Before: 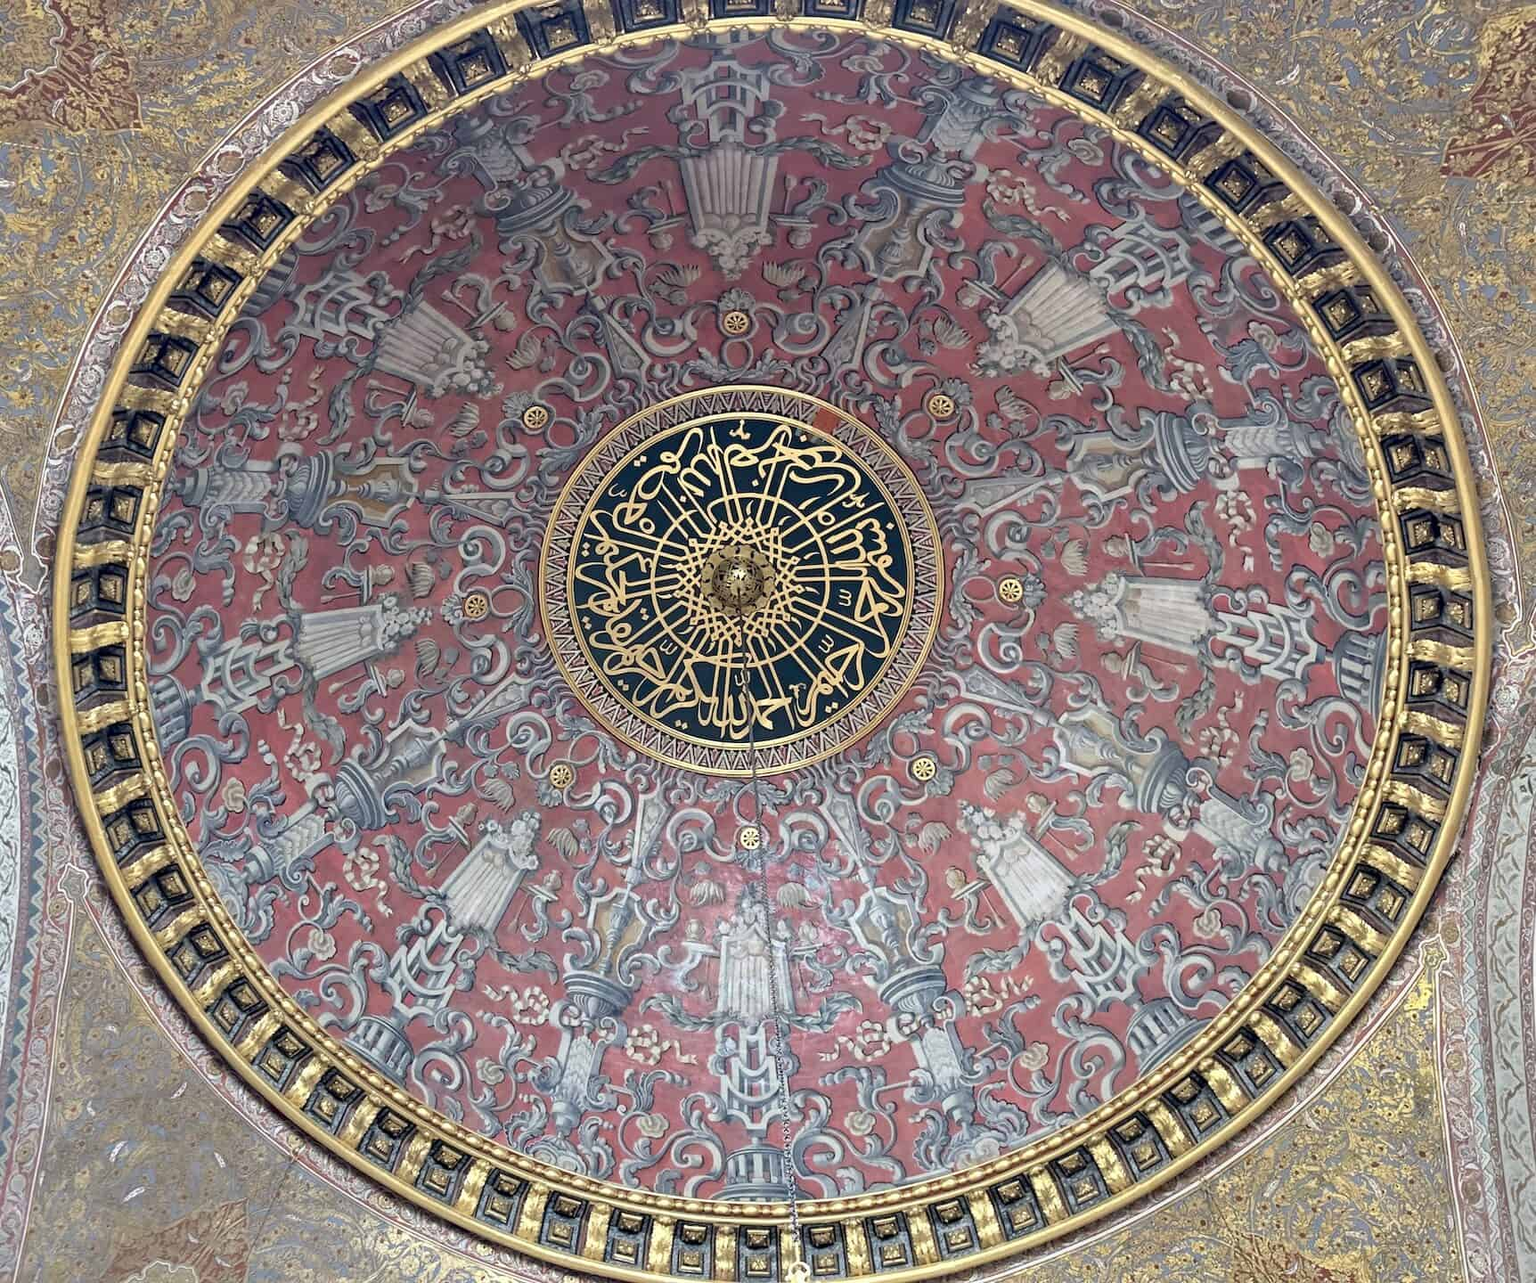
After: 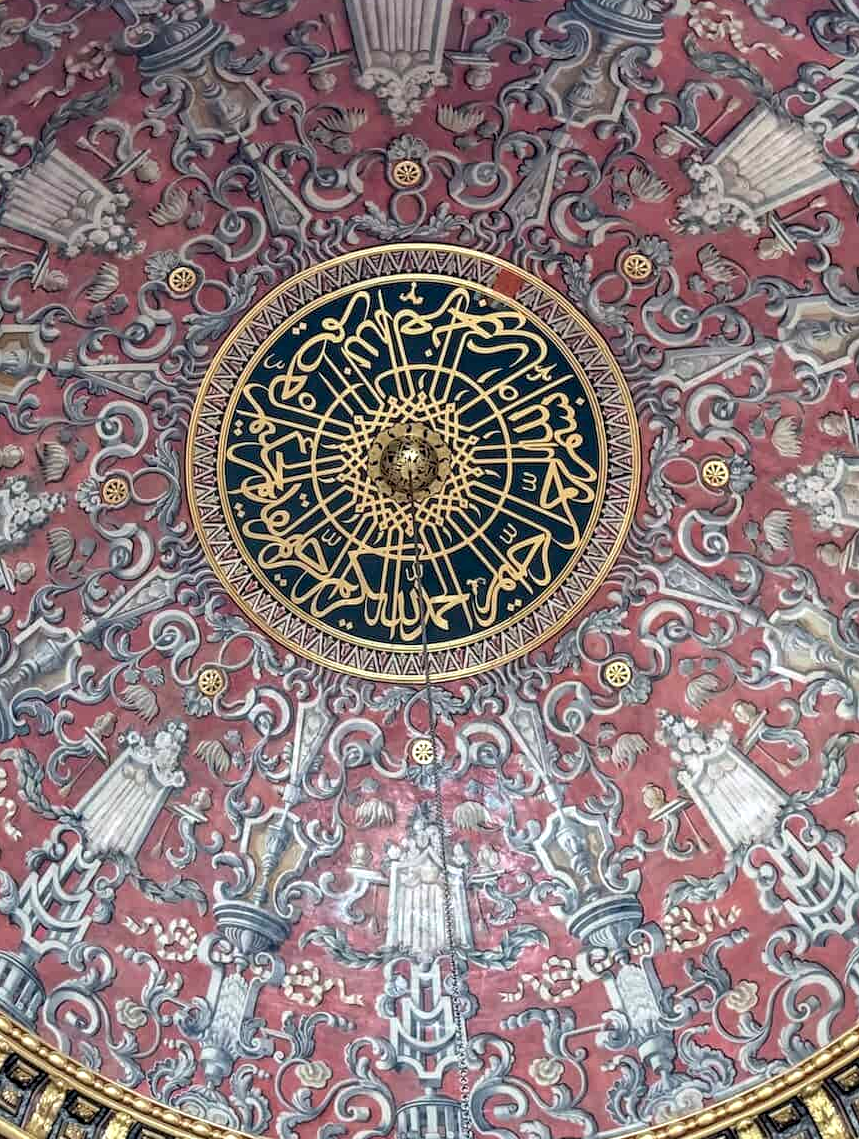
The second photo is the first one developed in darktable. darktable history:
local contrast: detail 150%
crop and rotate: angle 0.018°, left 24.315%, top 13.13%, right 25.828%, bottom 7.706%
